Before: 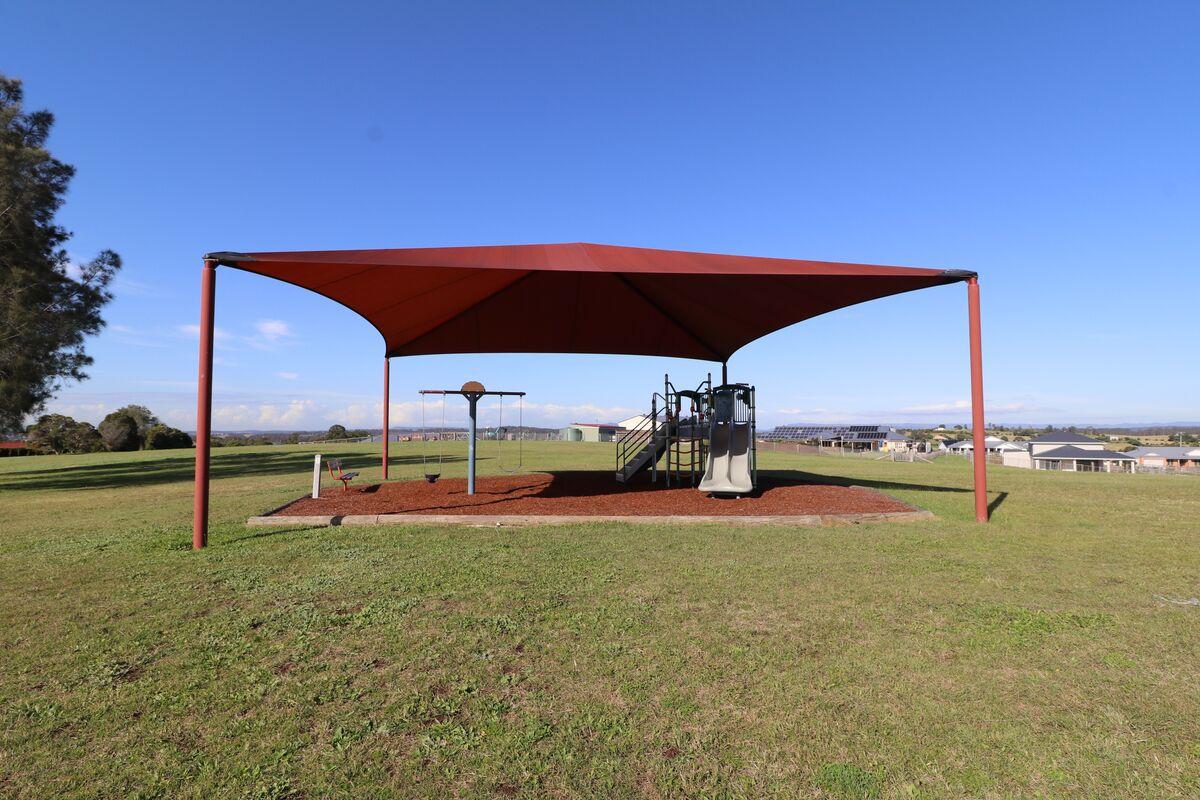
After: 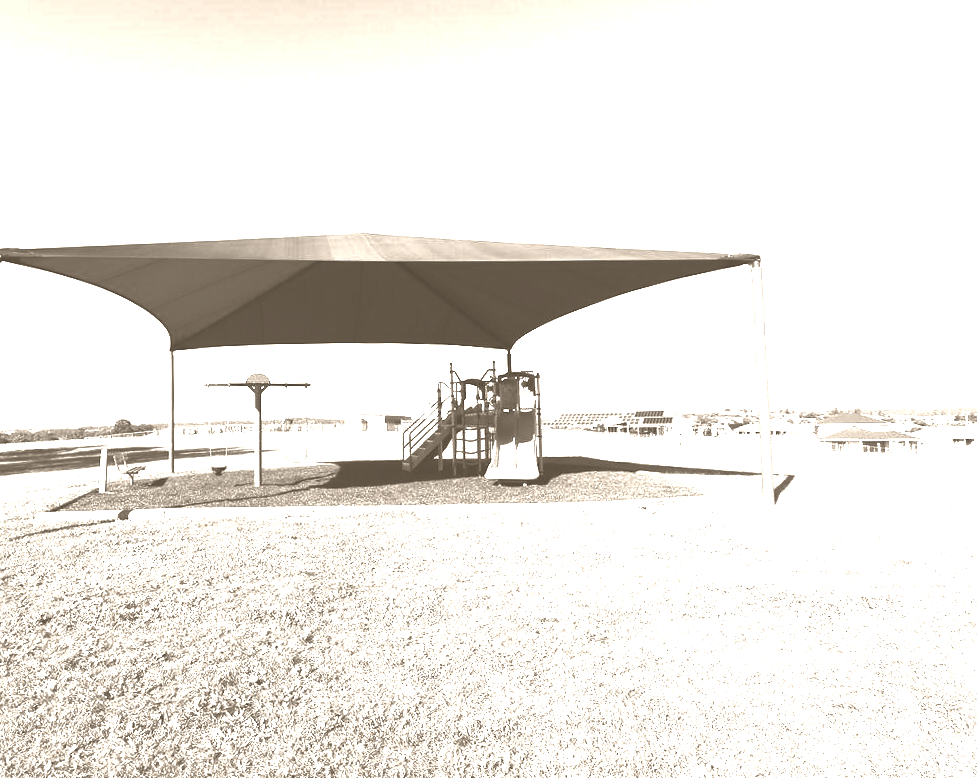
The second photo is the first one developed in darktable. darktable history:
rotate and perspective: rotation -1°, crop left 0.011, crop right 0.989, crop top 0.025, crop bottom 0.975
contrast brightness saturation: contrast 0.83, brightness 0.59, saturation 0.59
colorize: hue 34.49°, saturation 35.33%, source mix 100%, version 1
crop: left 17.582%, bottom 0.031%
